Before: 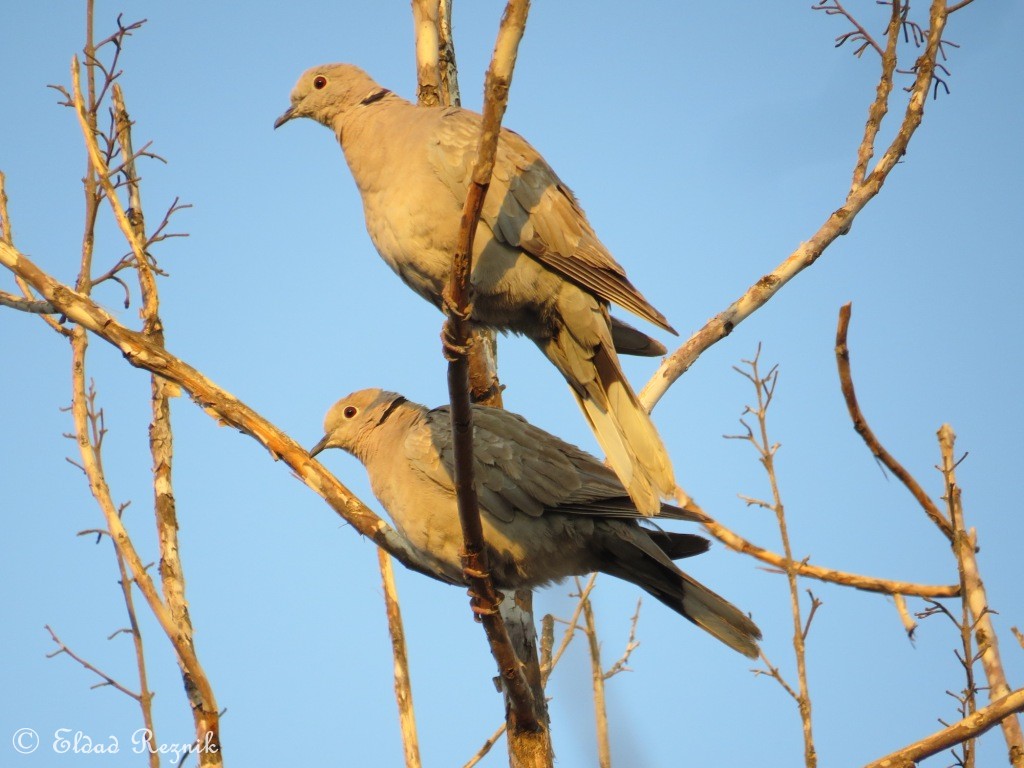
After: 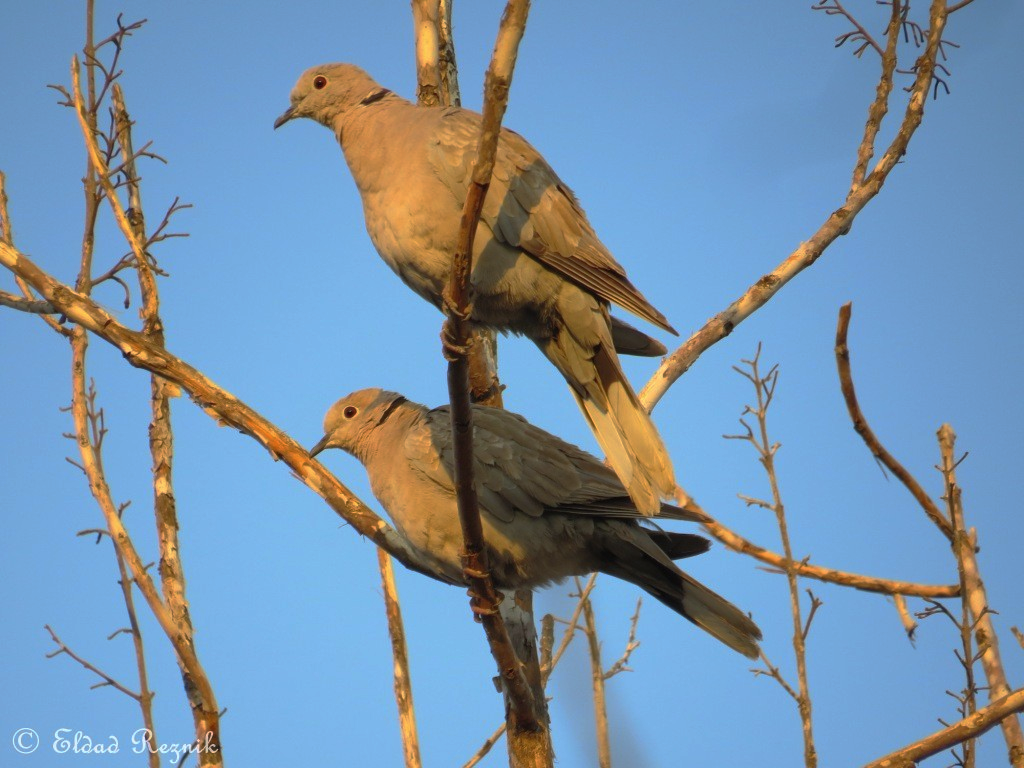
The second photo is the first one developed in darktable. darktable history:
shadows and highlights: shadows 42.86, highlights 7.64
base curve: curves: ch0 [(0, 0) (0.595, 0.418) (1, 1)], preserve colors none
